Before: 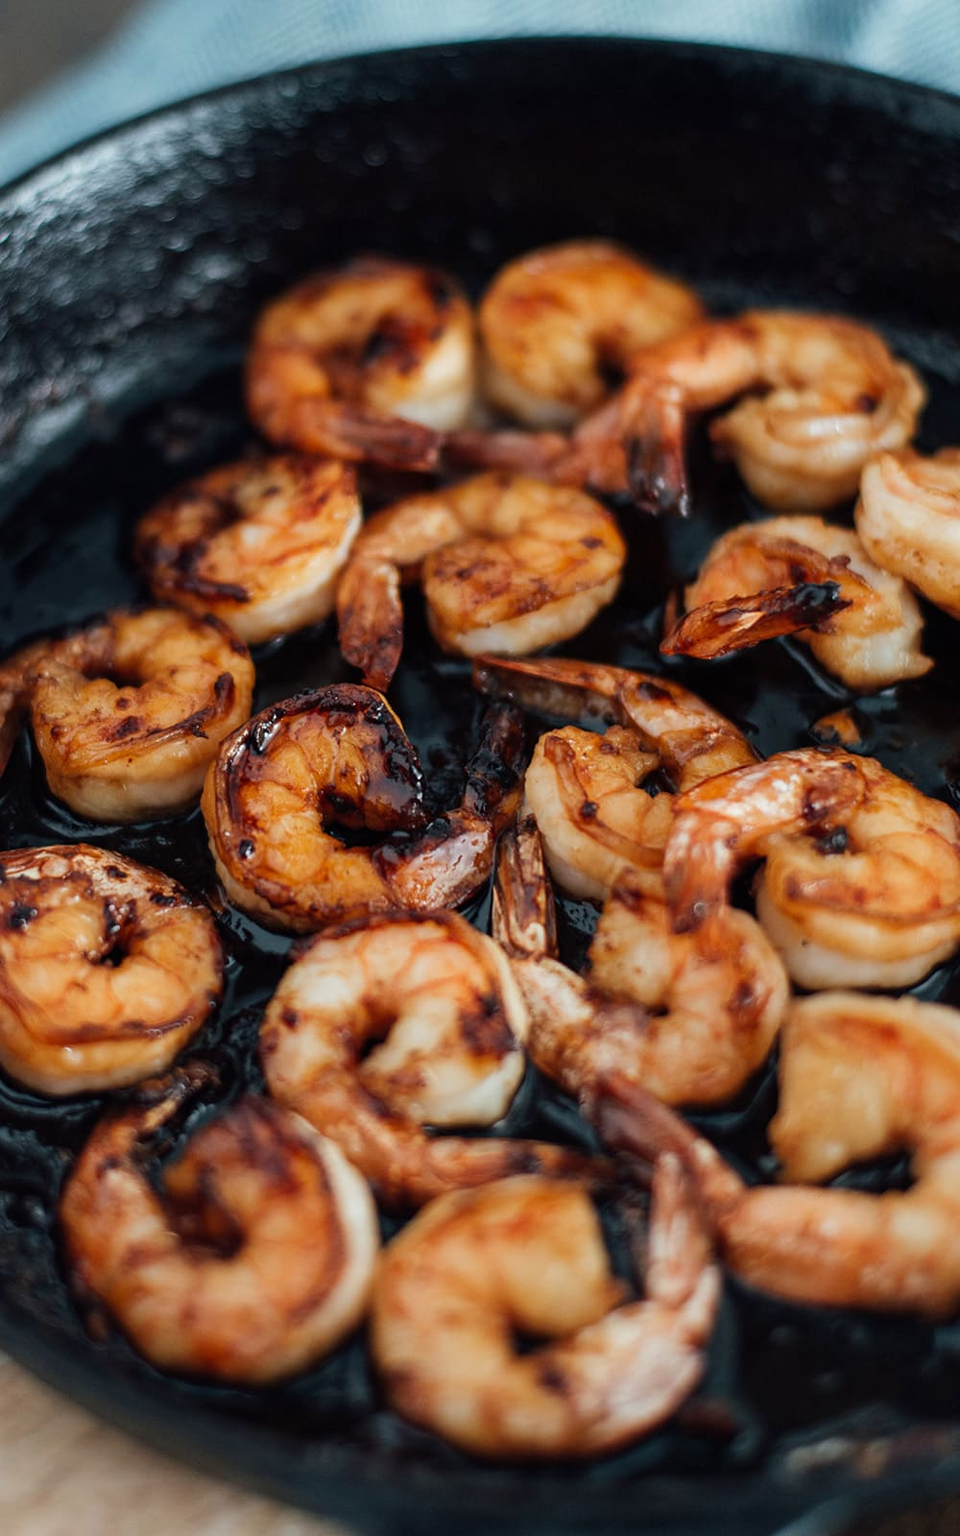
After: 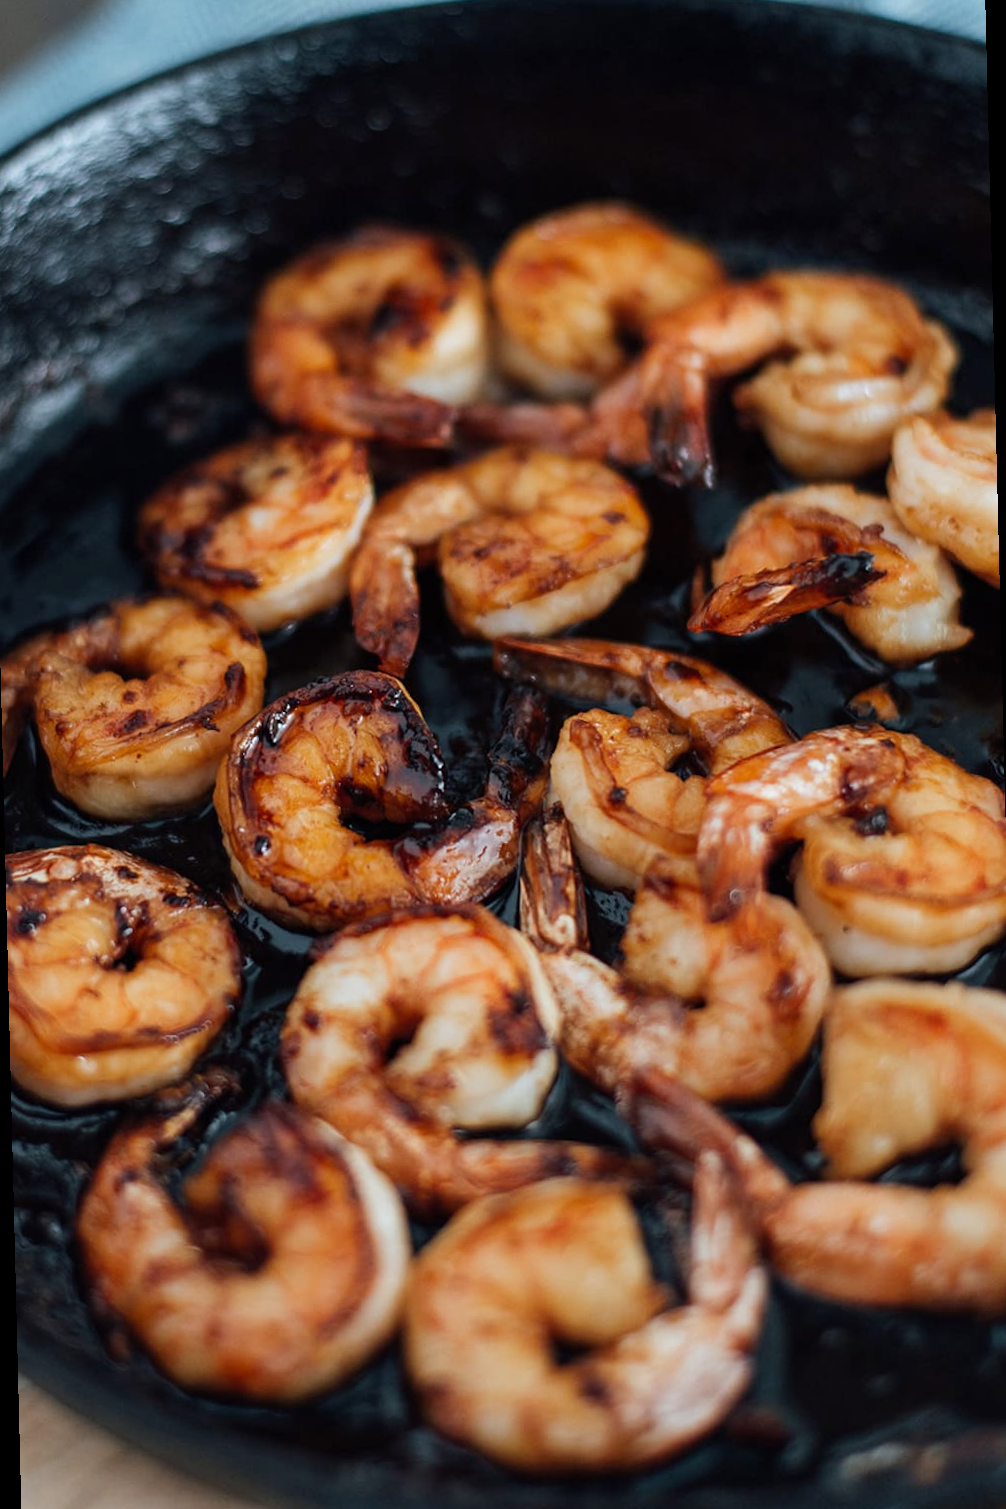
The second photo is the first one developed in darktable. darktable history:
white balance: red 0.983, blue 1.036
rotate and perspective: rotation -1.42°, crop left 0.016, crop right 0.984, crop top 0.035, crop bottom 0.965
